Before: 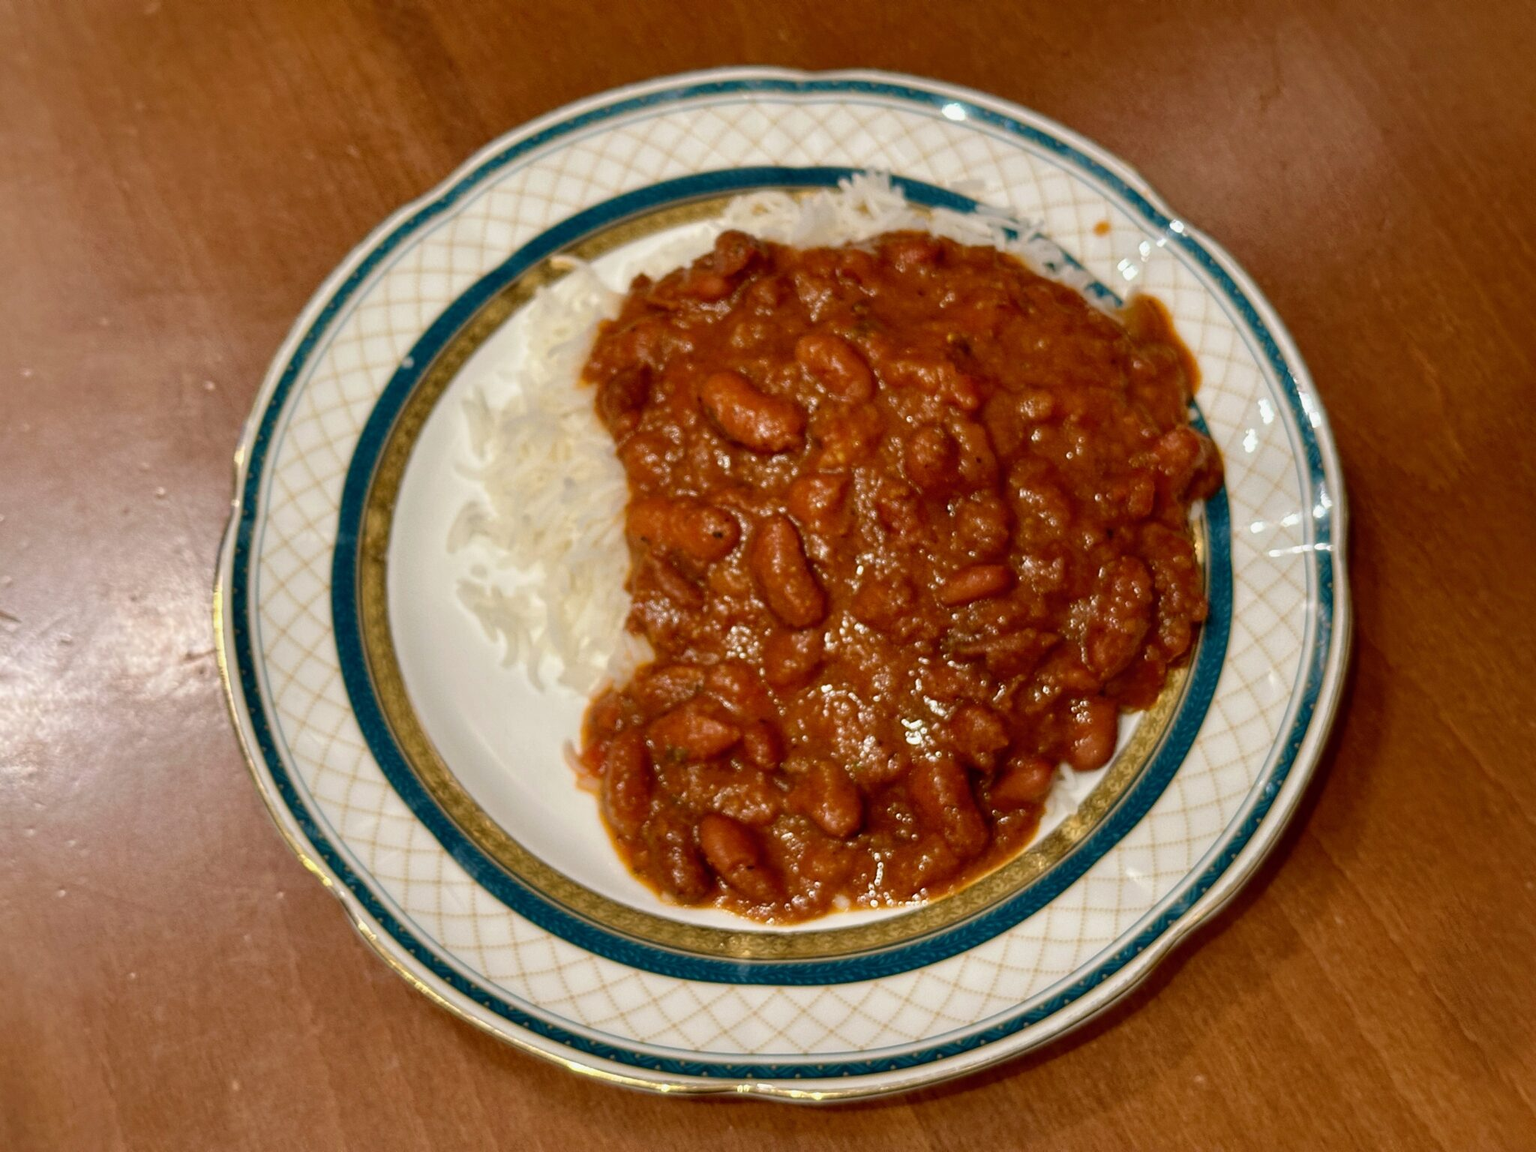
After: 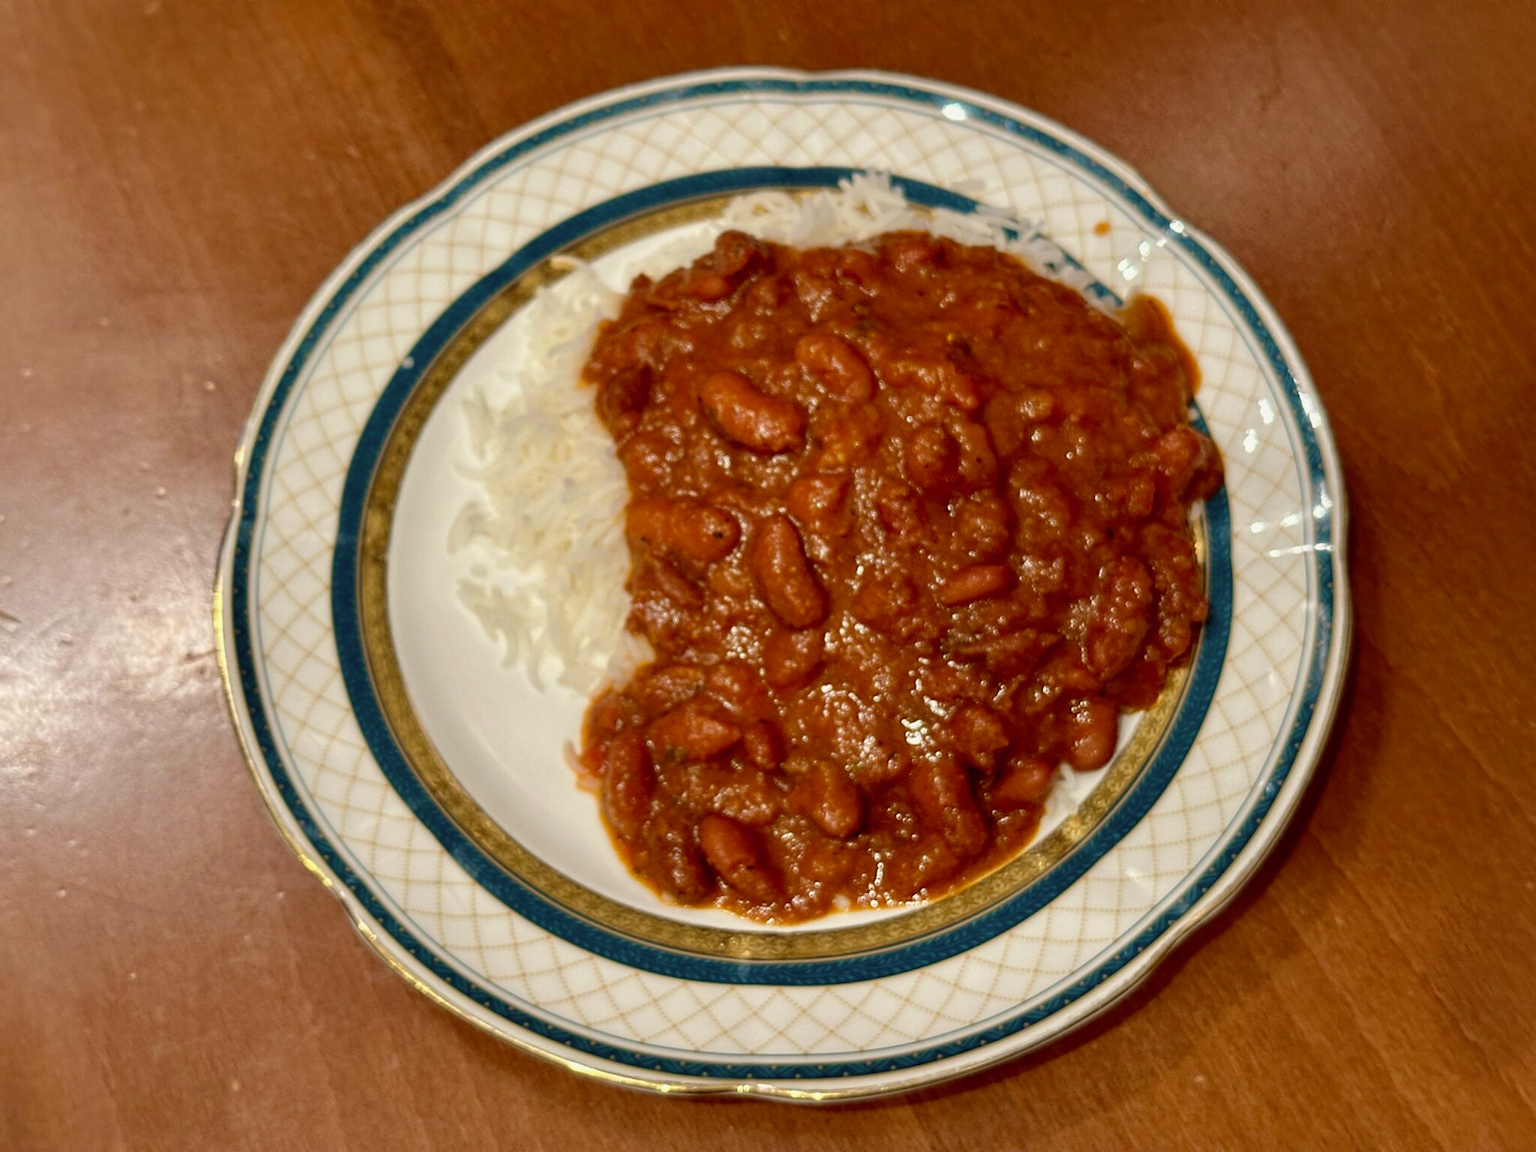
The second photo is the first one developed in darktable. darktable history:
color correction: highlights a* -1.16, highlights b* 4.64, shadows a* 3.56
